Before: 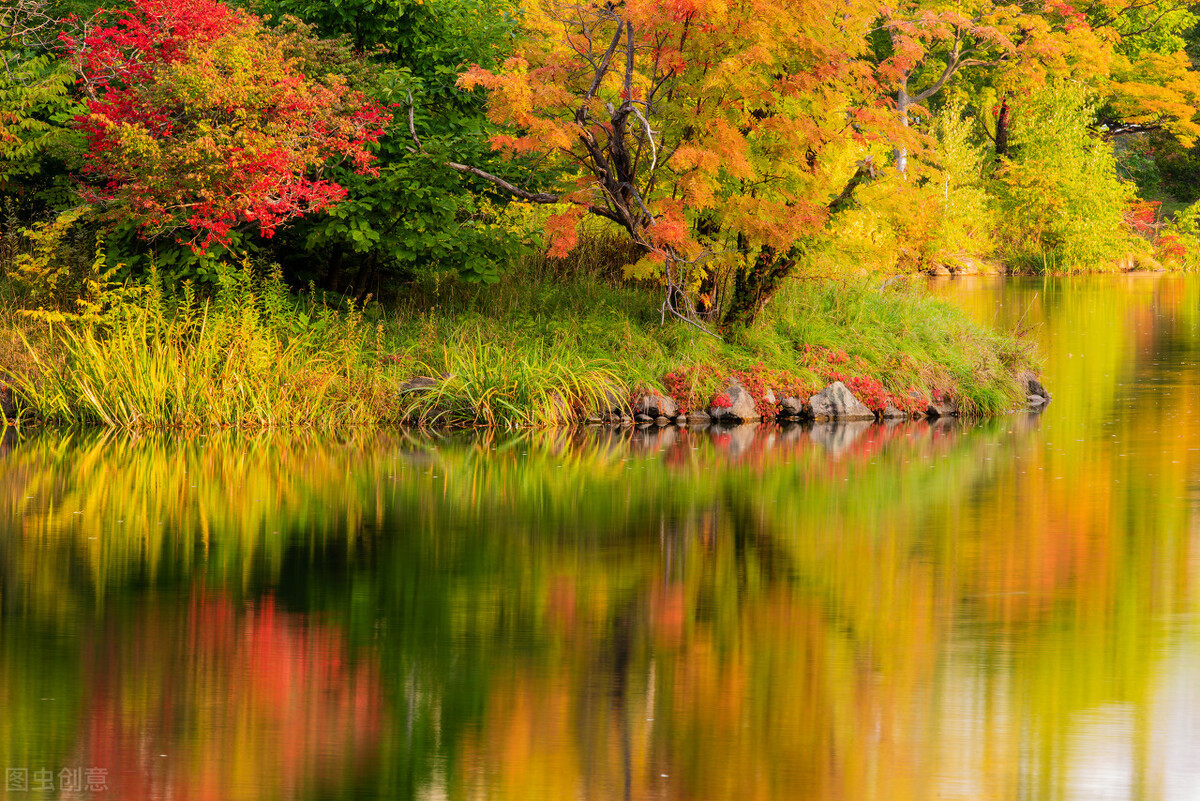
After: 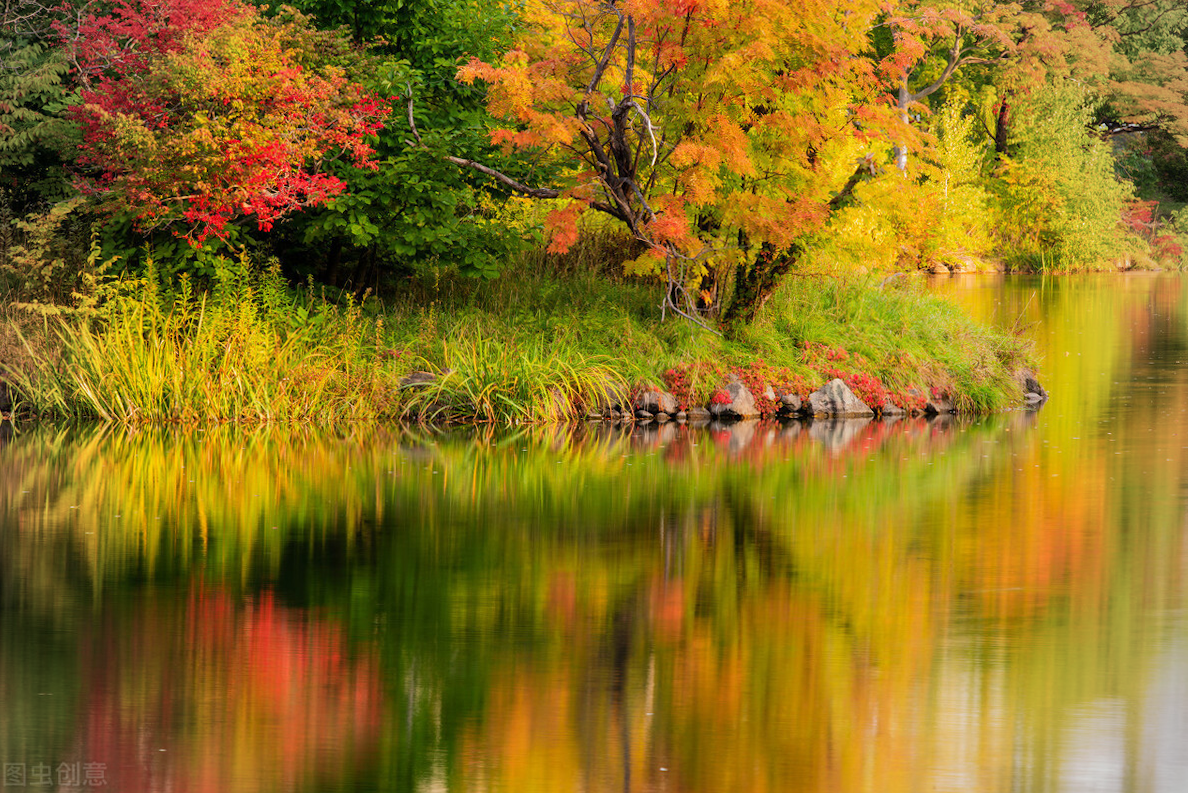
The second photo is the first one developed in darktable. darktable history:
rotate and perspective: rotation 0.174°, lens shift (vertical) 0.013, lens shift (horizontal) 0.019, shear 0.001, automatic cropping original format, crop left 0.007, crop right 0.991, crop top 0.016, crop bottom 0.997
vignetting: on, module defaults
